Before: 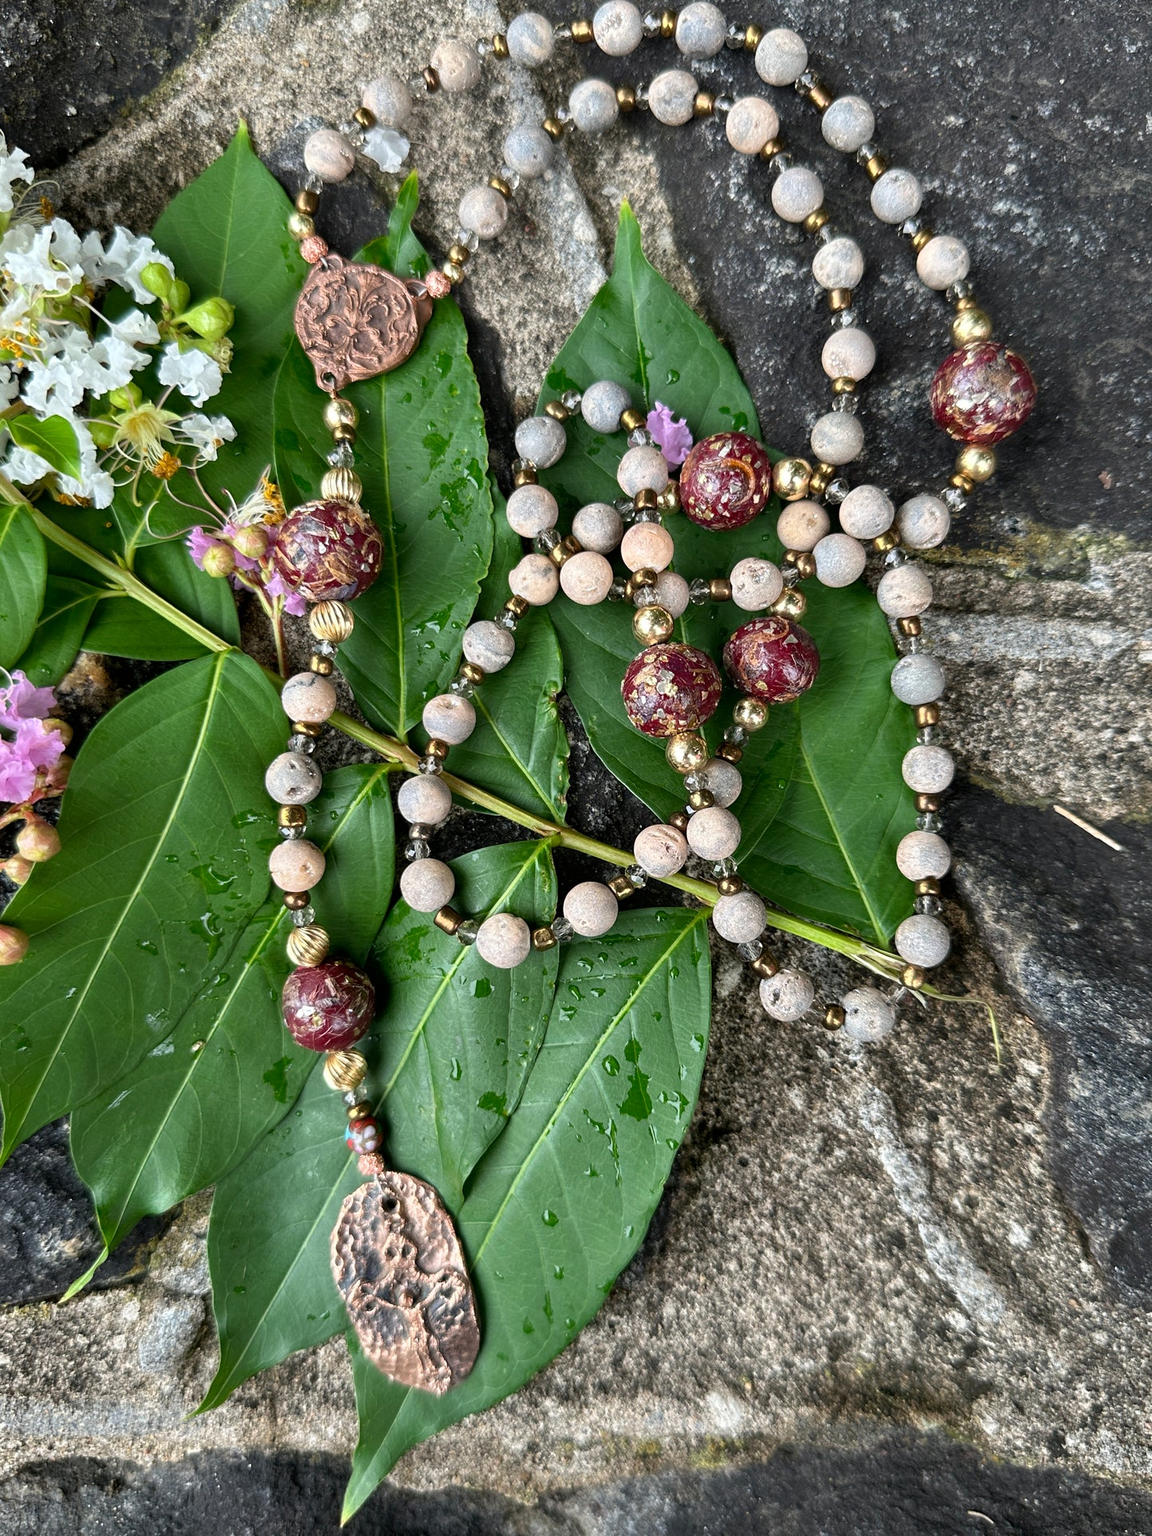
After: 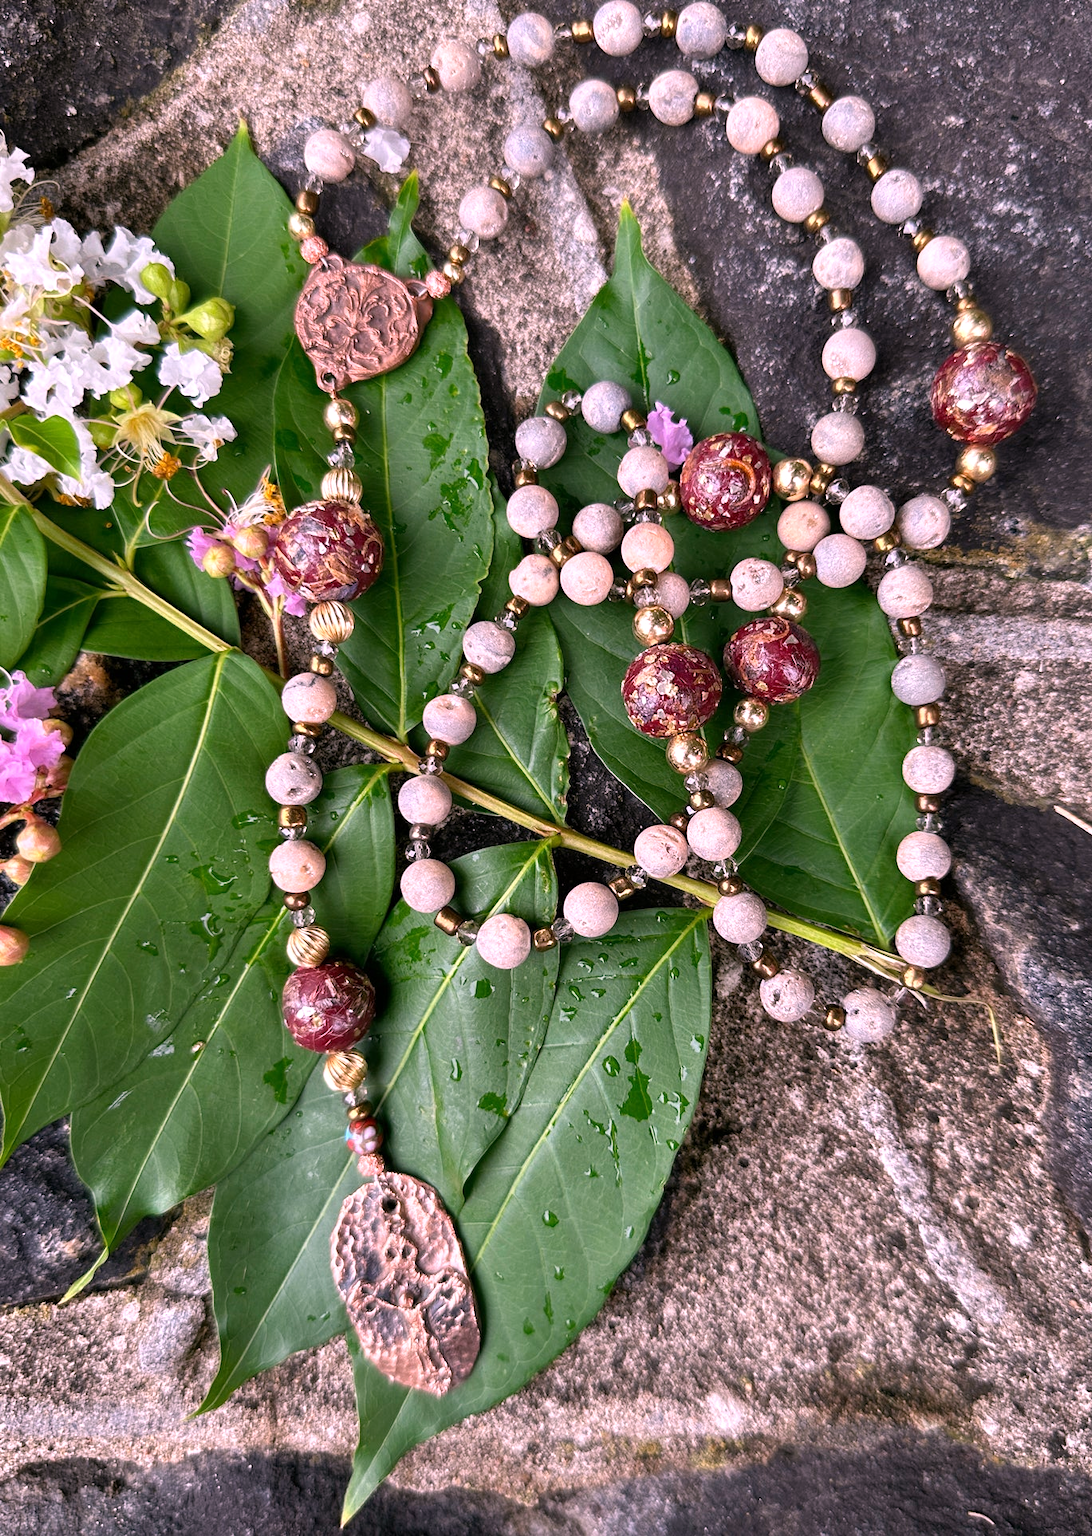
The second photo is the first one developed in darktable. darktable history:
crop and rotate: right 5.167%
white balance: red 1.188, blue 1.11
tone equalizer: on, module defaults
